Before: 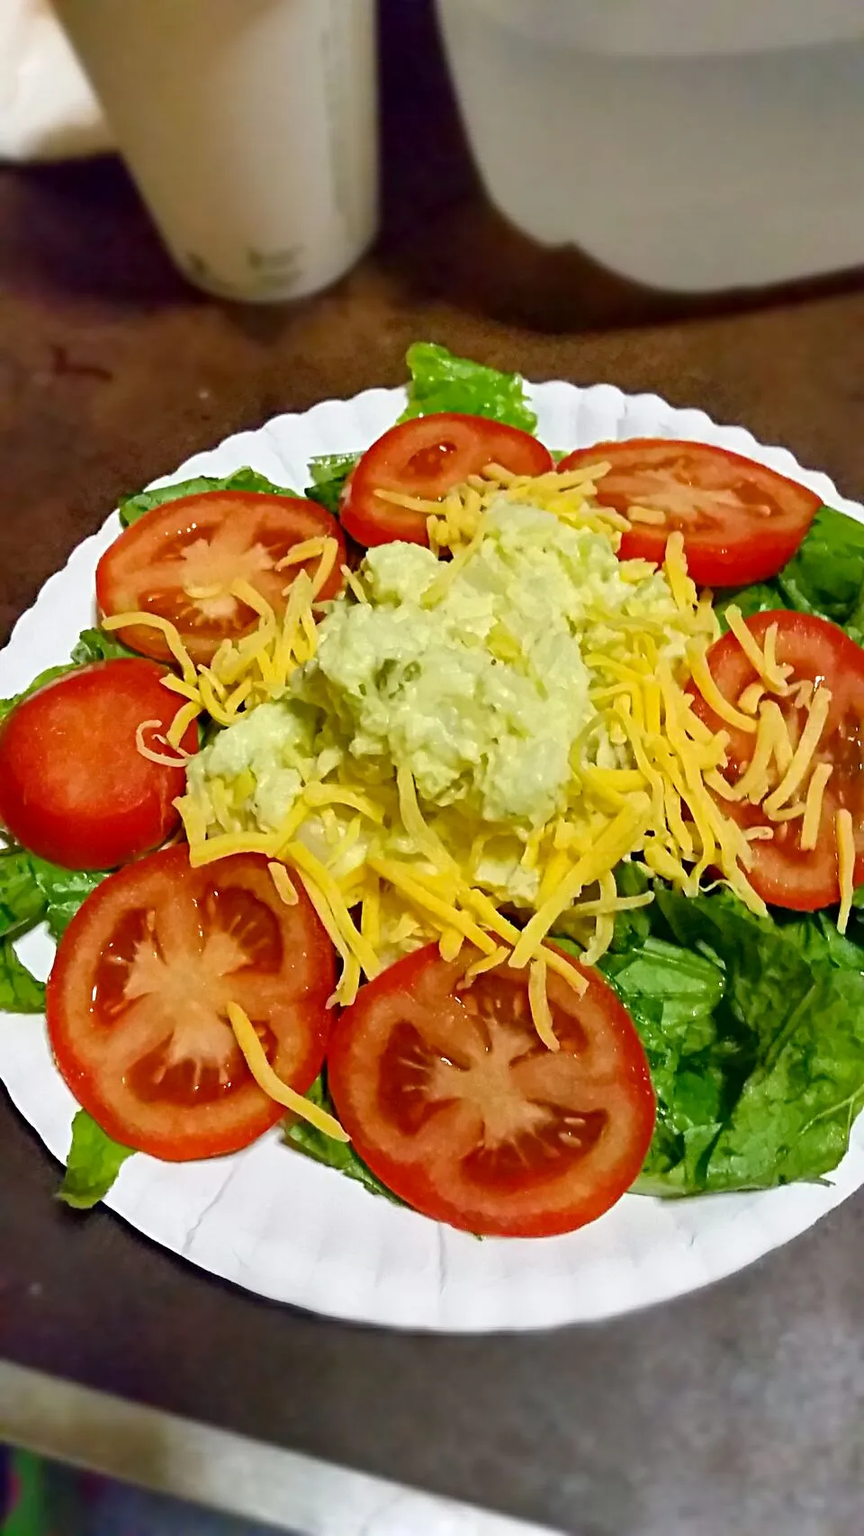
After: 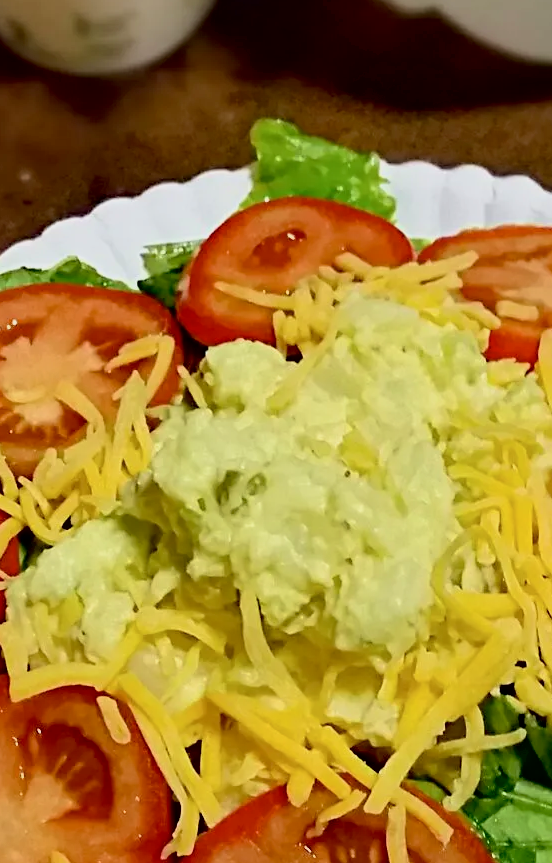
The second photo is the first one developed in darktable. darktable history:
velvia: on, module defaults
crop: left 20.994%, top 15.38%, right 21.475%, bottom 34.013%
exposure: black level correction 0.011, exposure -0.476 EV, compensate exposure bias true, compensate highlight preservation false
tone curve: curves: ch0 [(0, 0) (0.003, 0.019) (0.011, 0.022) (0.025, 0.025) (0.044, 0.04) (0.069, 0.069) (0.1, 0.108) (0.136, 0.152) (0.177, 0.199) (0.224, 0.26) (0.277, 0.321) (0.335, 0.392) (0.399, 0.472) (0.468, 0.547) (0.543, 0.624) (0.623, 0.713) (0.709, 0.786) (0.801, 0.865) (0.898, 0.939) (1, 1)], color space Lab, independent channels, preserve colors none
